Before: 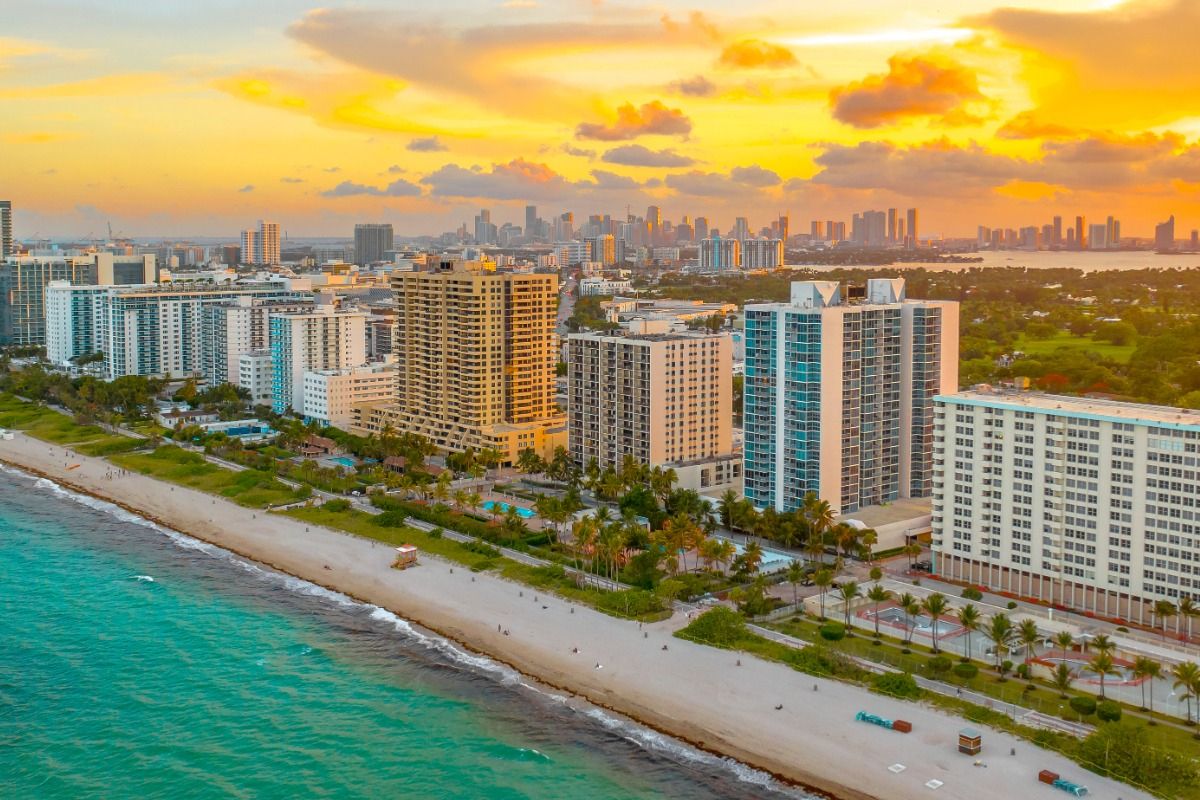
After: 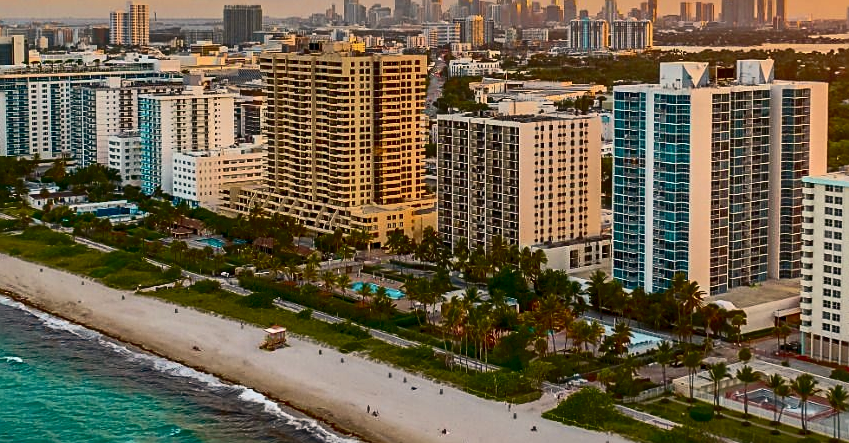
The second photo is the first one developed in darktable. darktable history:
color correction: highlights a* 3.57, highlights b* 5.12
shadows and highlights: on, module defaults
crop: left 10.993%, top 27.482%, right 18.247%, bottom 17.023%
sharpen: on, module defaults
contrast brightness saturation: contrast 0.501, saturation -0.099
velvia: strength 21.22%
exposure: exposure -0.58 EV, compensate highlight preservation false
